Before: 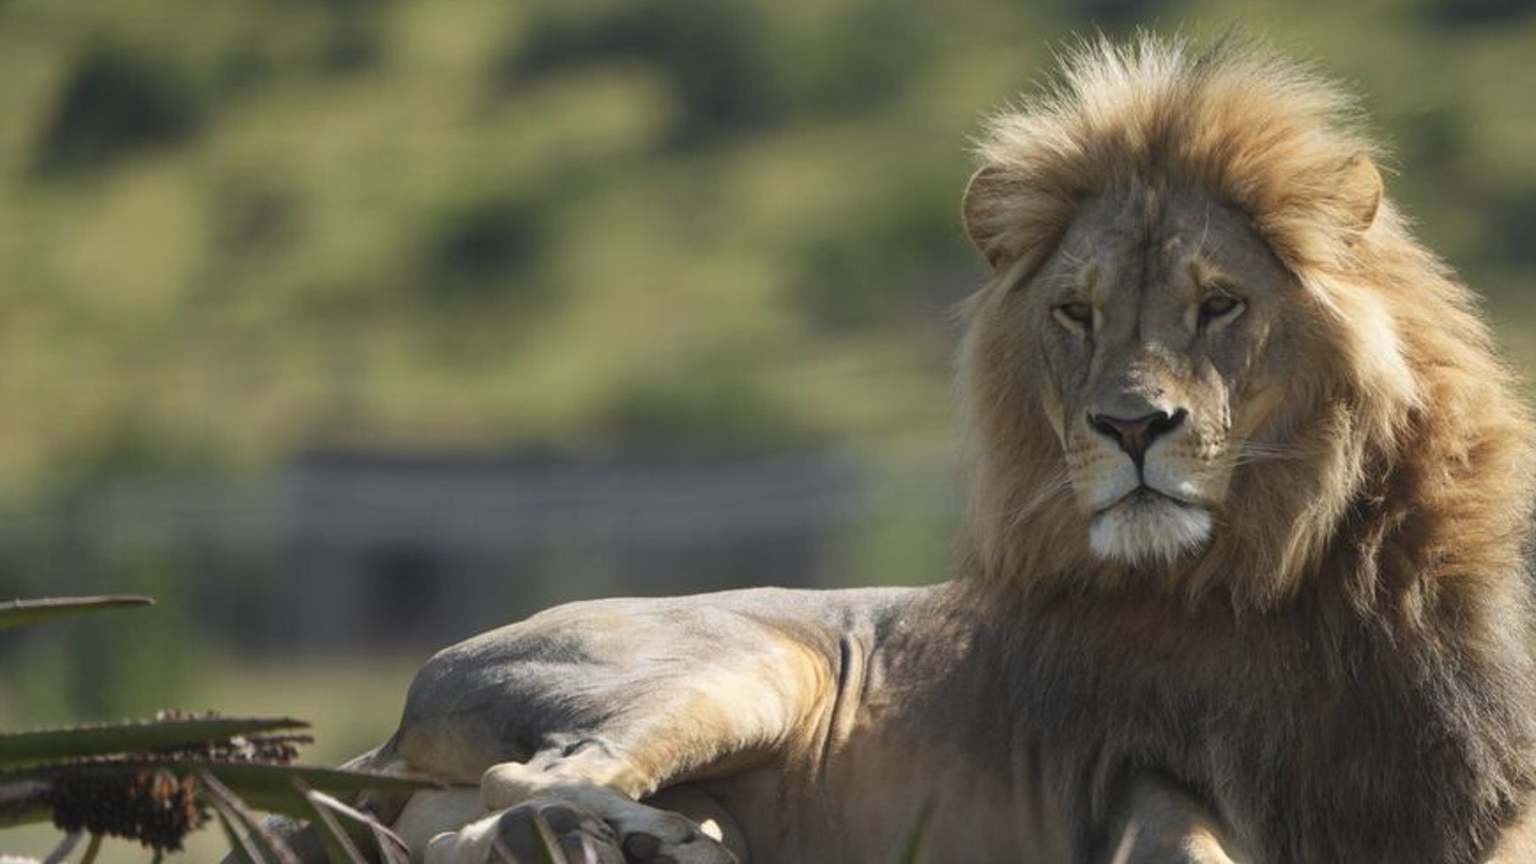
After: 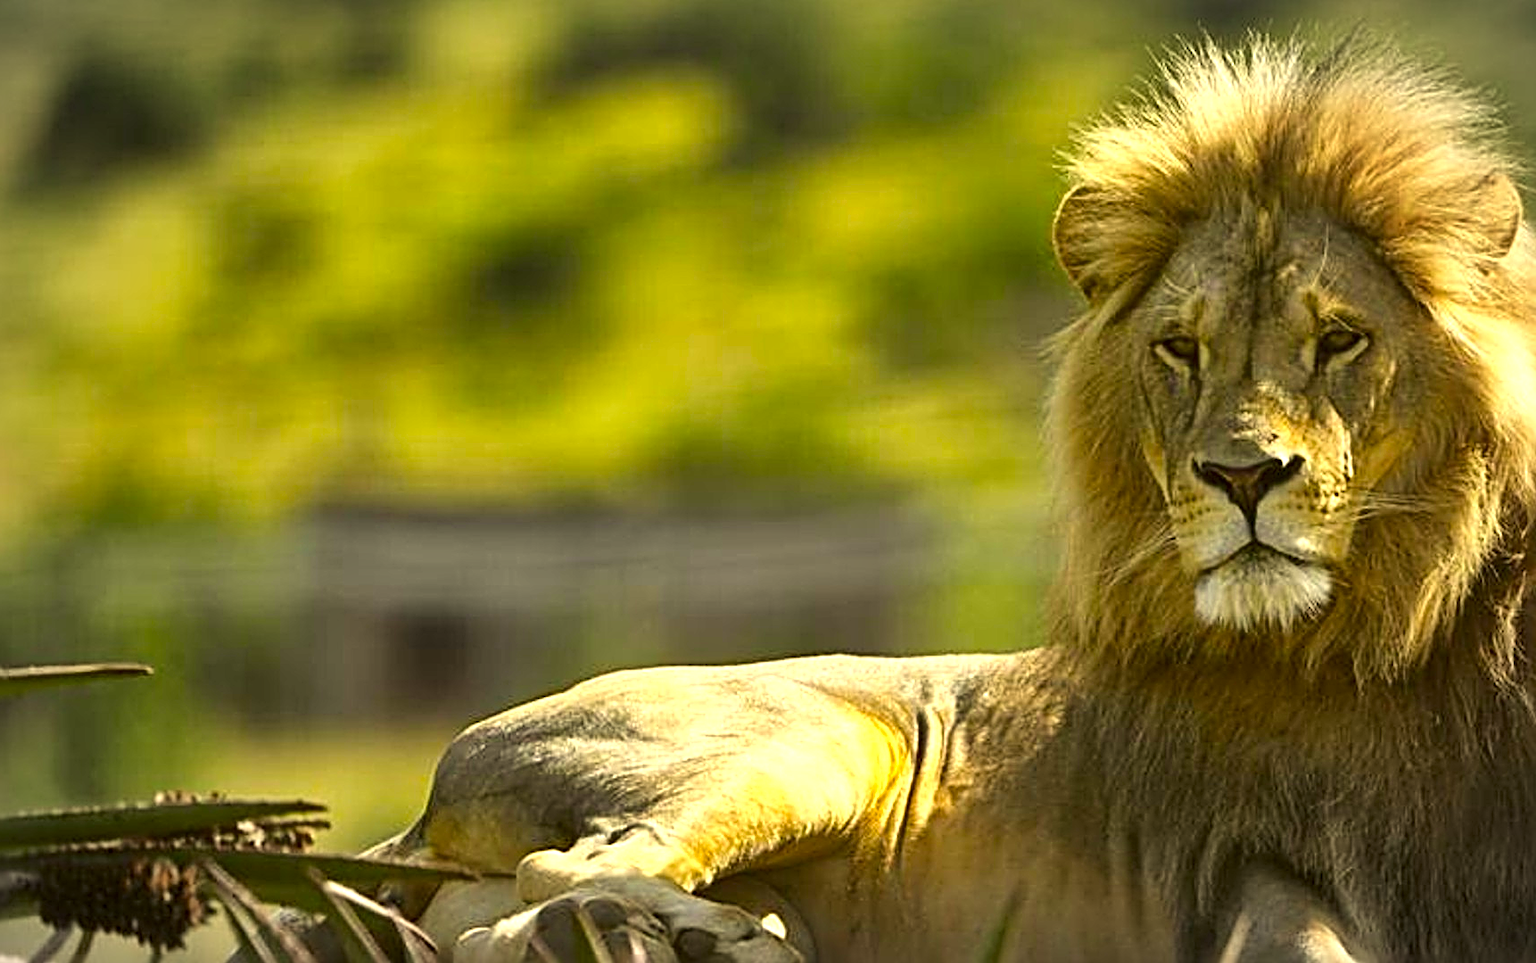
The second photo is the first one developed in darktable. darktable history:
color correction: highlights a* 0.084, highlights b* 29.27, shadows a* -0.288, shadows b* 20.95
vignetting: fall-off radius 59.66%, brightness -0.348, automatic ratio true
exposure: black level correction 0, exposure 0.696 EV, compensate exposure bias true, compensate highlight preservation false
tone equalizer: -8 EV -0.571 EV
local contrast: mode bilateral grid, contrast 25, coarseness 60, detail 151%, midtone range 0.2
sharpen: radius 3.726, amount 0.935
crop and rotate: left 1.162%, right 9.116%
color balance rgb: shadows lift › chroma 3.108%, shadows lift › hue 279.07°, linear chroma grading › global chroma 42.3%, perceptual saturation grading › global saturation 9.576%, global vibrance 10.791%
